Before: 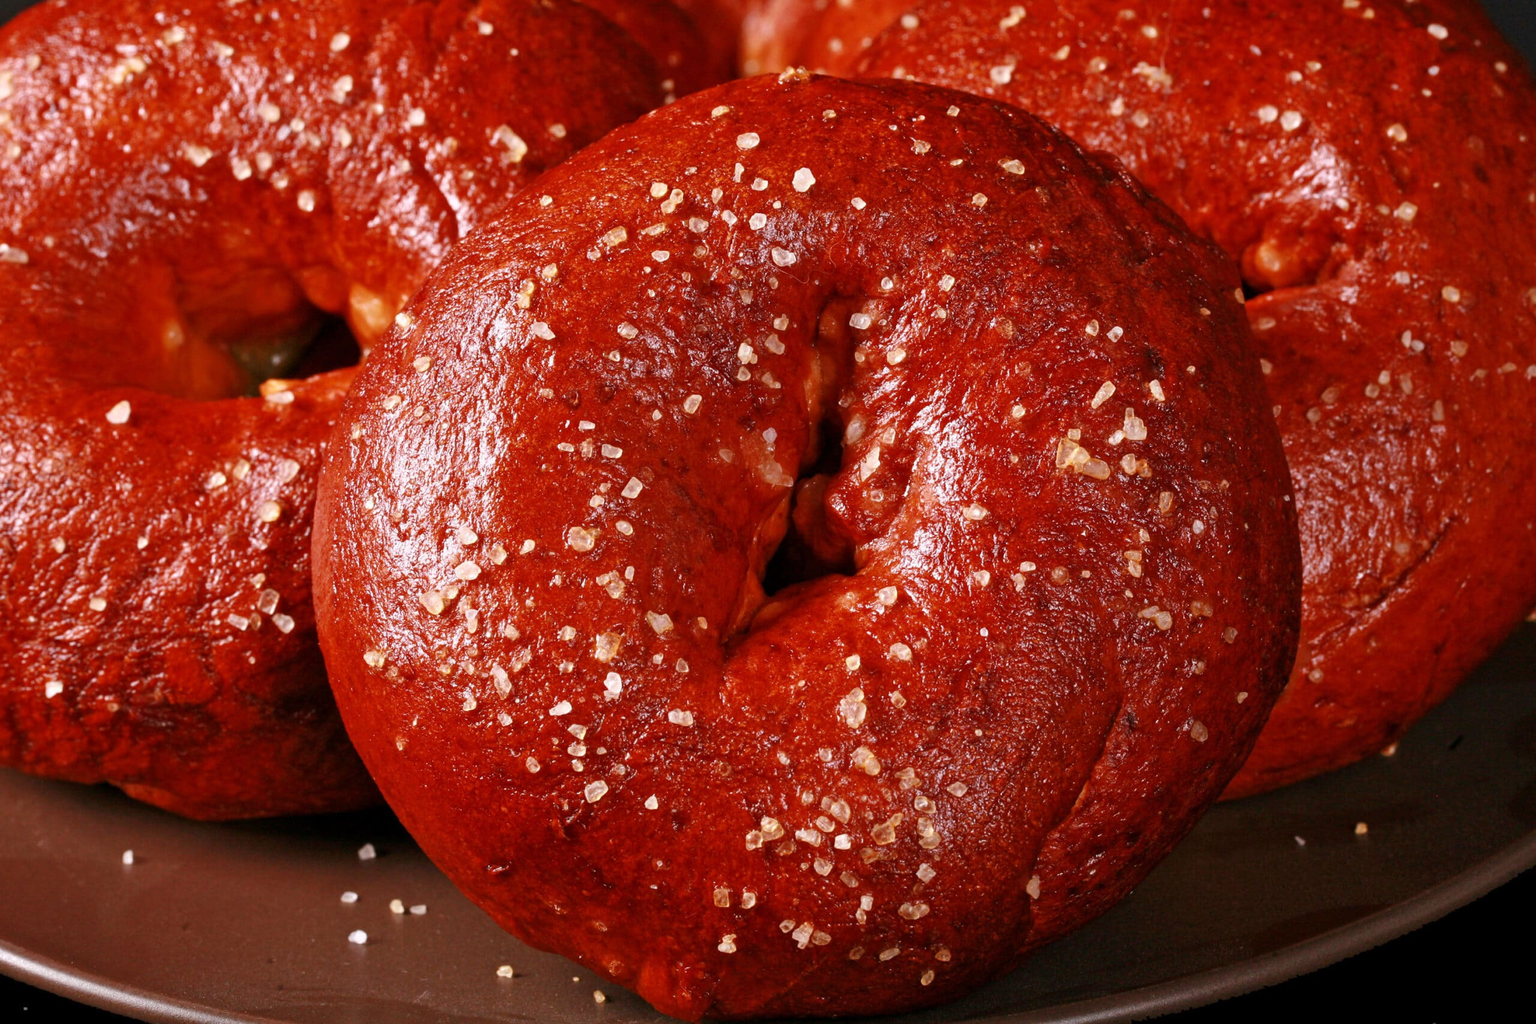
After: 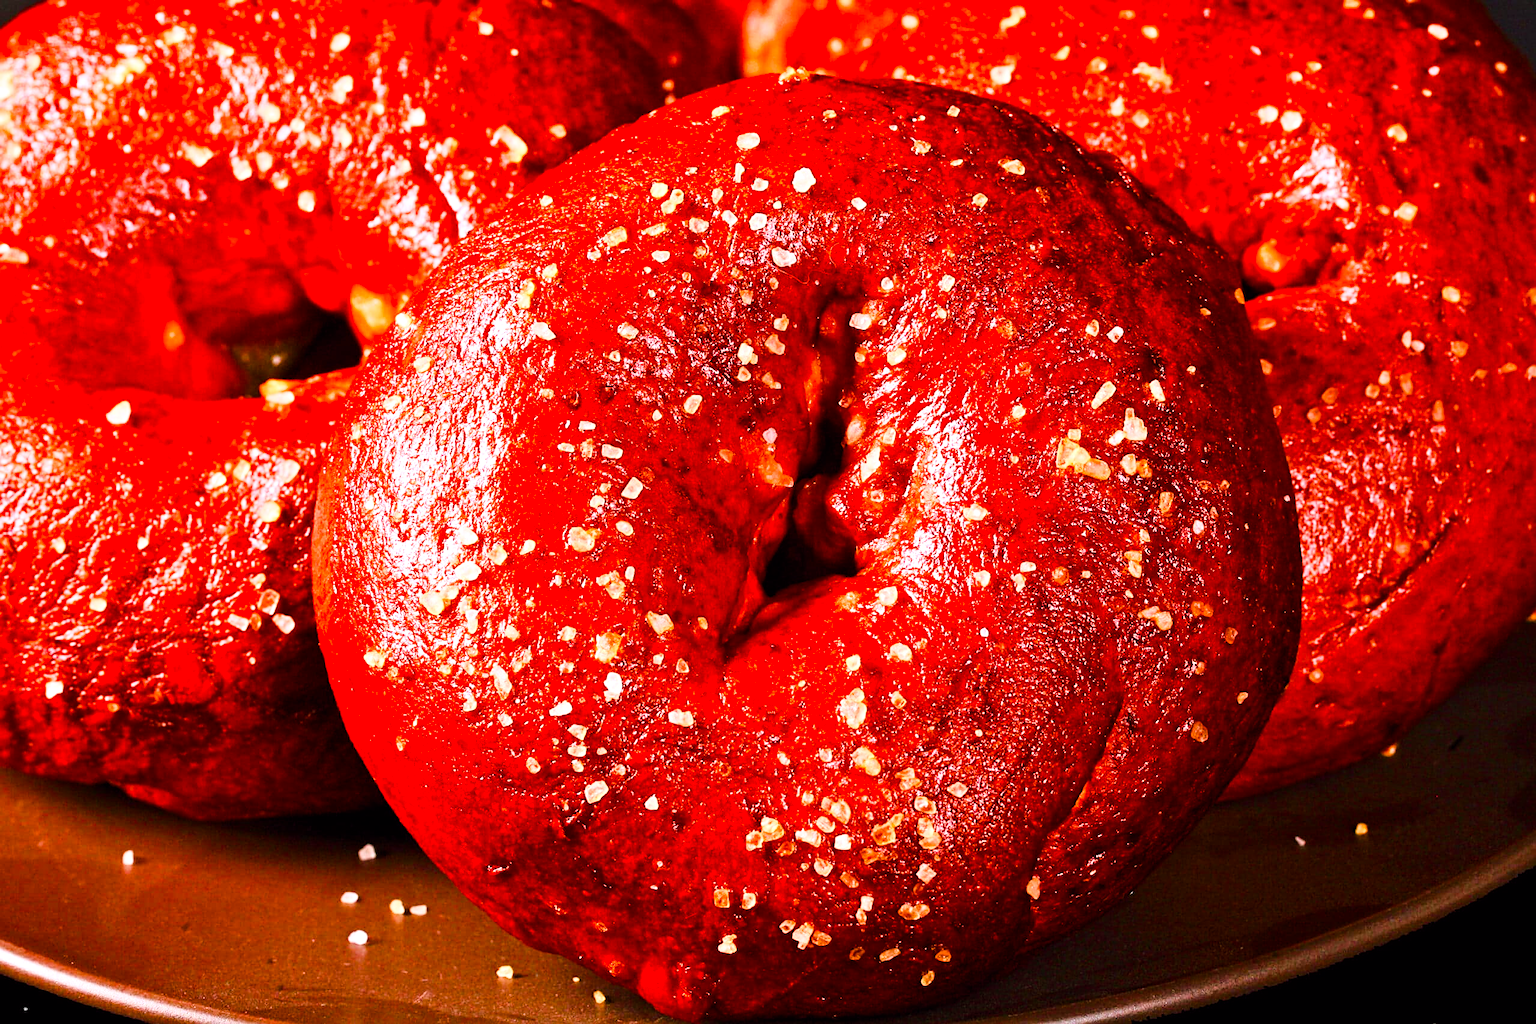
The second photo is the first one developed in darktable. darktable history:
color balance: lift [1, 1.001, 0.999, 1.001], gamma [1, 1.004, 1.007, 0.993], gain [1, 0.991, 0.987, 1.013], contrast 10%, output saturation 120%
color balance rgb: perceptual saturation grading › global saturation 20%, perceptual saturation grading › highlights -50%, perceptual saturation grading › shadows 30%, perceptual brilliance grading › global brilliance 10%, perceptual brilliance grading › shadows 15%
base curve: curves: ch0 [(0, 0) (0.028, 0.03) (0.121, 0.232) (0.46, 0.748) (0.859, 0.968) (1, 1)]
sharpen: on, module defaults
